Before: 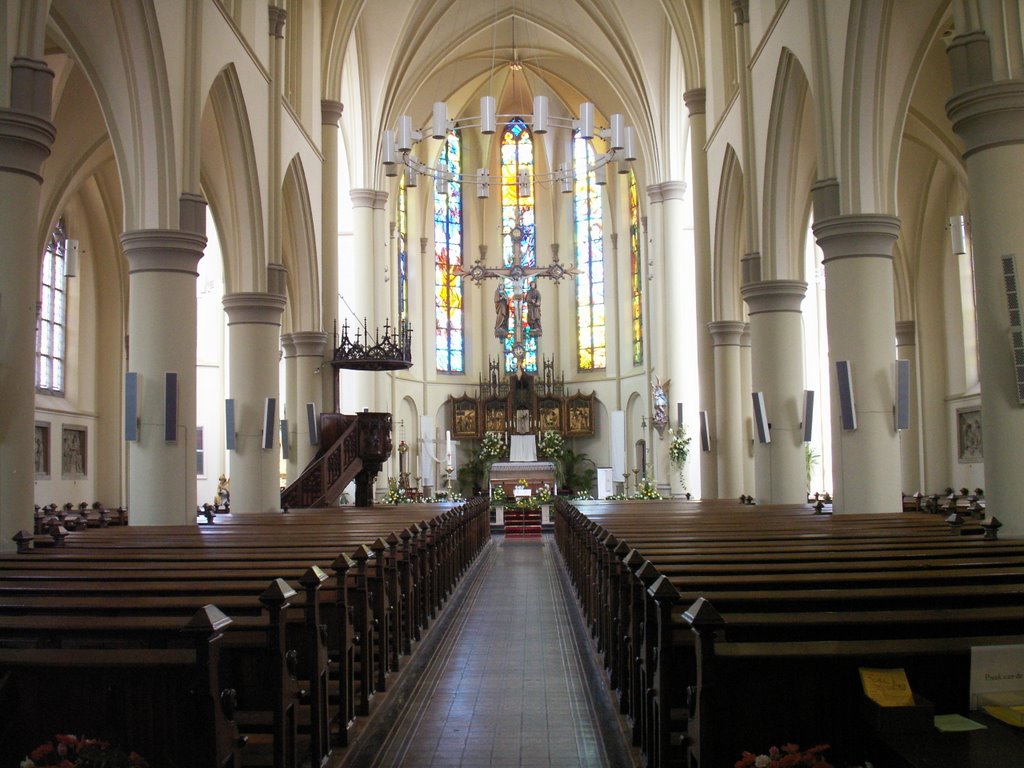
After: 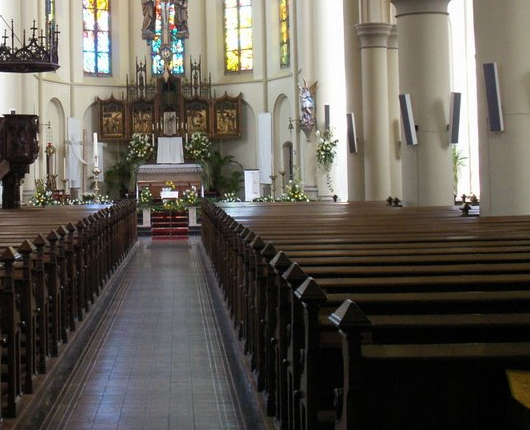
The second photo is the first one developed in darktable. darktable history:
base curve: curves: ch0 [(0, 0) (0.303, 0.277) (1, 1)]
crop: left 34.479%, top 38.822%, right 13.718%, bottom 5.172%
